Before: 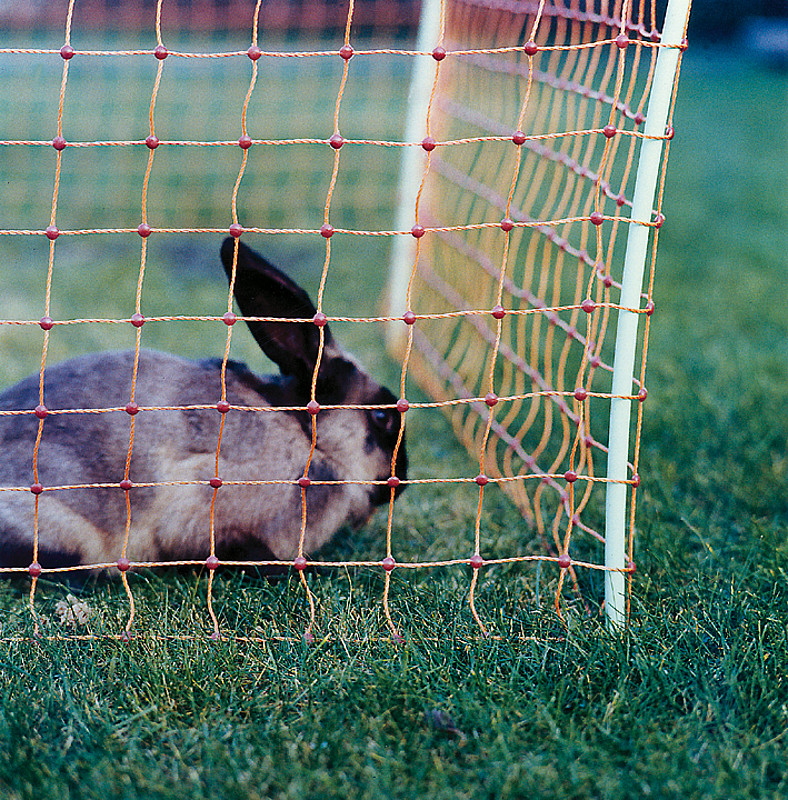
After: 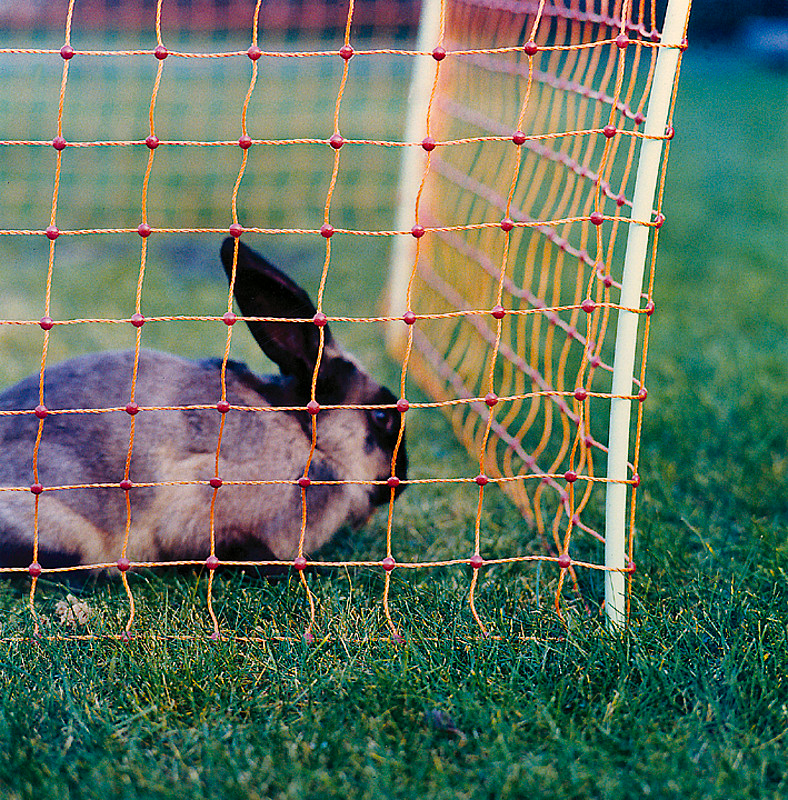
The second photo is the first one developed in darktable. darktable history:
color balance rgb: highlights gain › chroma 3.612%, highlights gain › hue 57.69°, perceptual saturation grading › global saturation 31.276%
